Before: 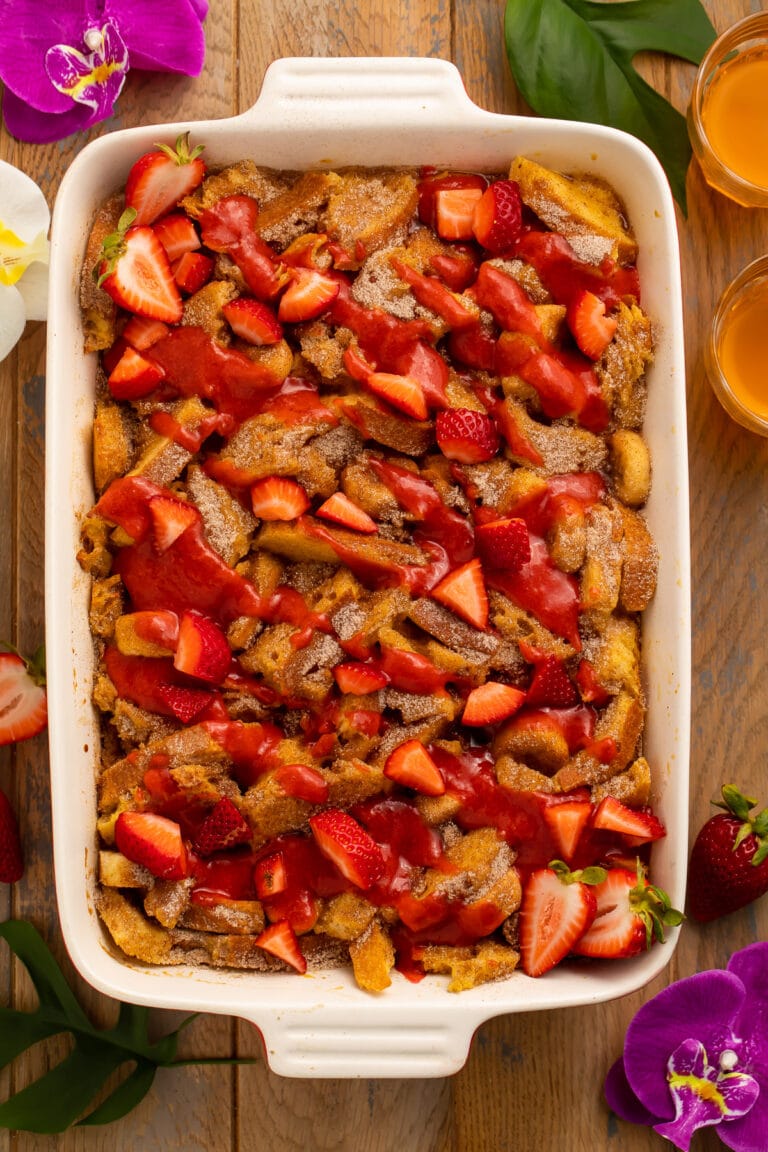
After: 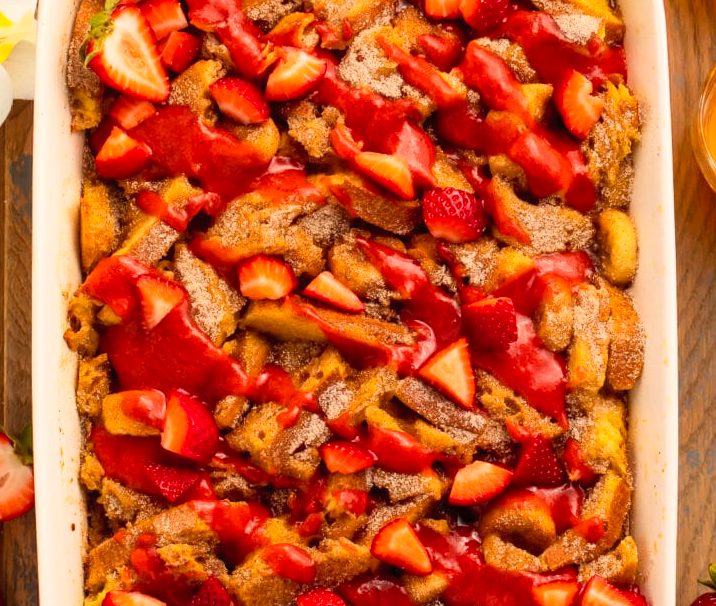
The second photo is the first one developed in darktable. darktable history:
crop: left 1.788%, top 19.226%, right 4.891%, bottom 28.157%
exposure: exposure -0.023 EV, compensate exposure bias true, compensate highlight preservation false
contrast brightness saturation: contrast 0.2, brightness 0.164, saturation 0.215
